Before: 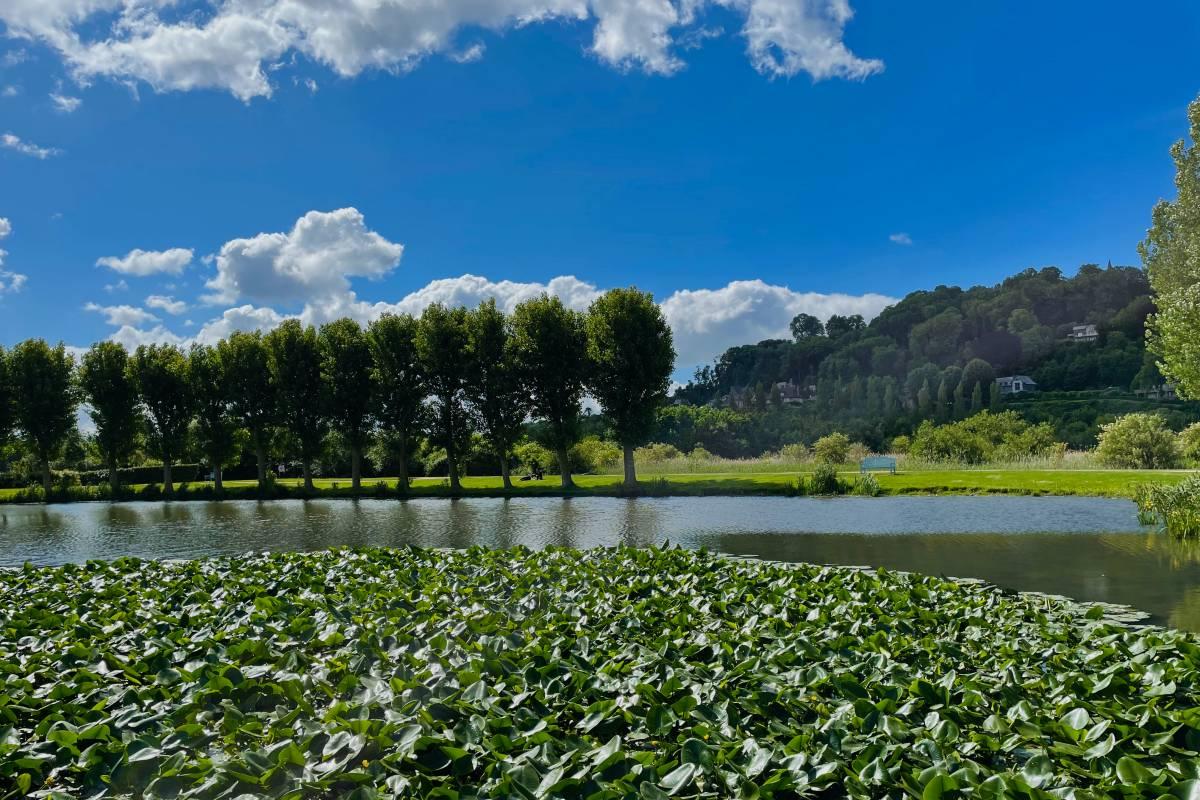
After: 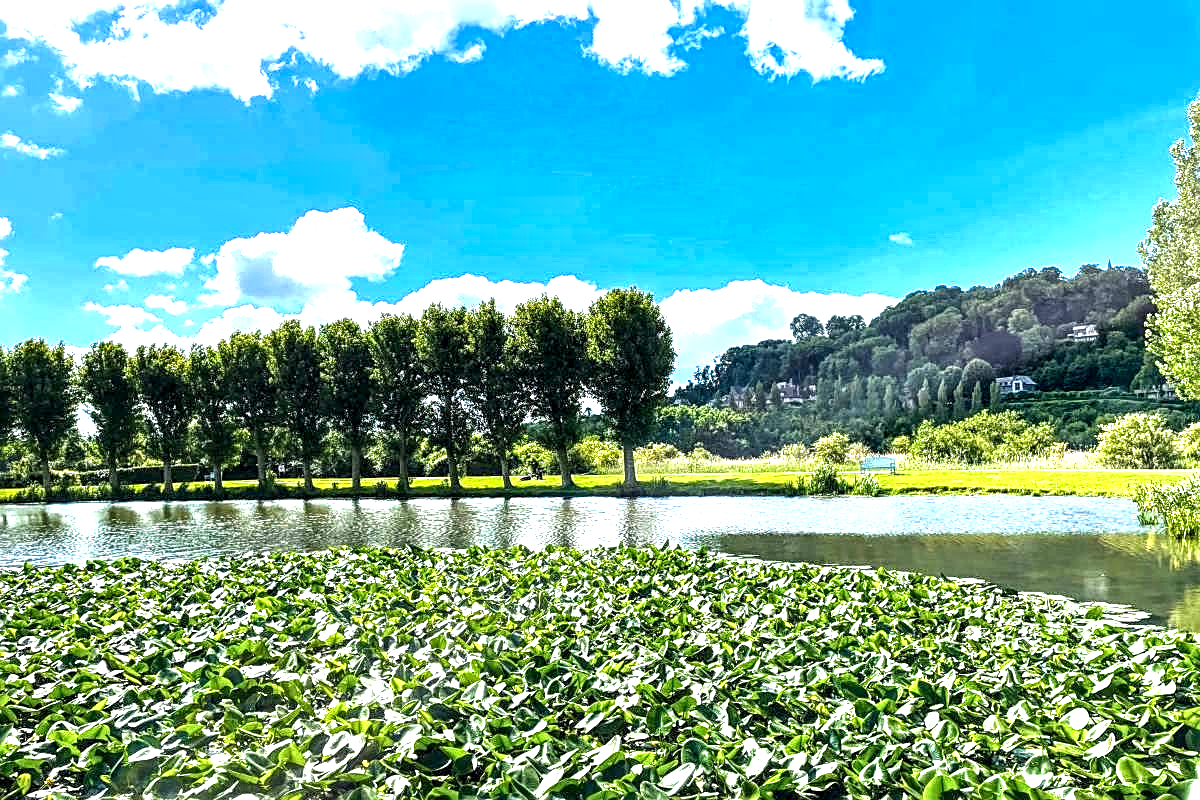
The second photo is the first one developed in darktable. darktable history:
exposure: exposure 2.001 EV, compensate exposure bias true, compensate highlight preservation false
sharpen: on, module defaults
local contrast: highlights 18%, detail 188%
